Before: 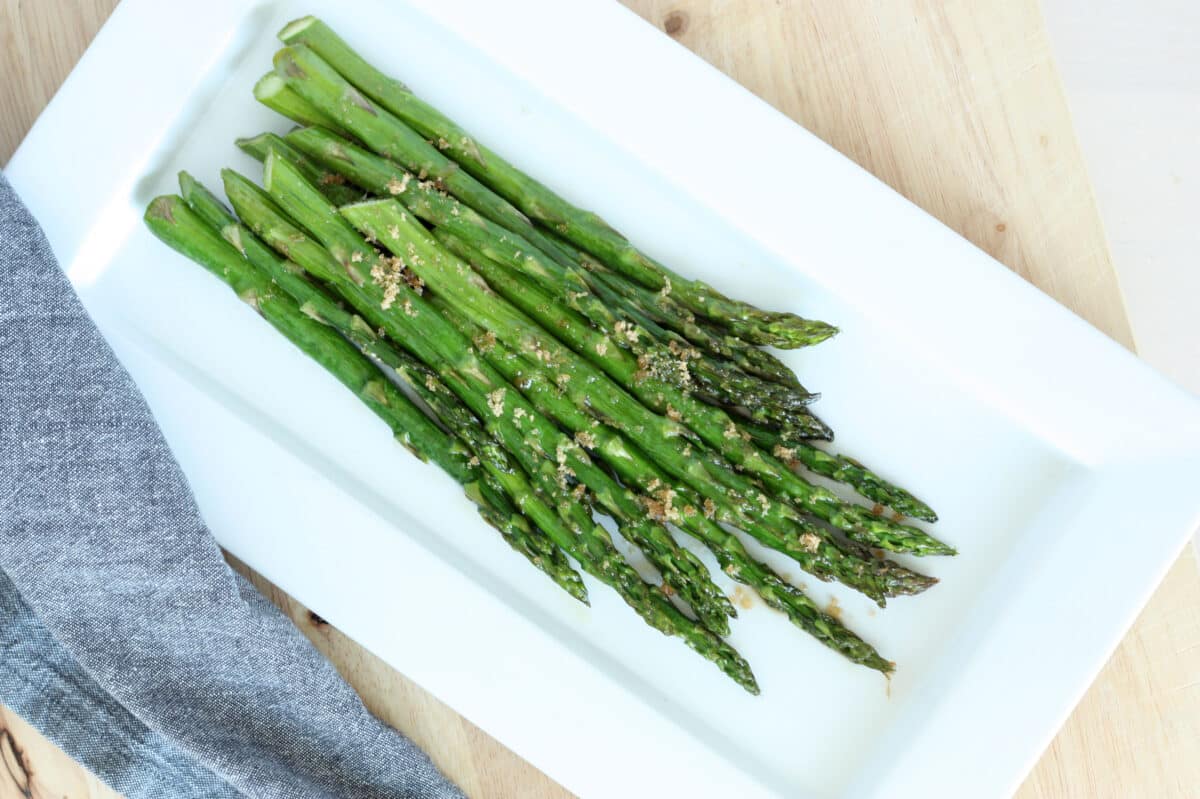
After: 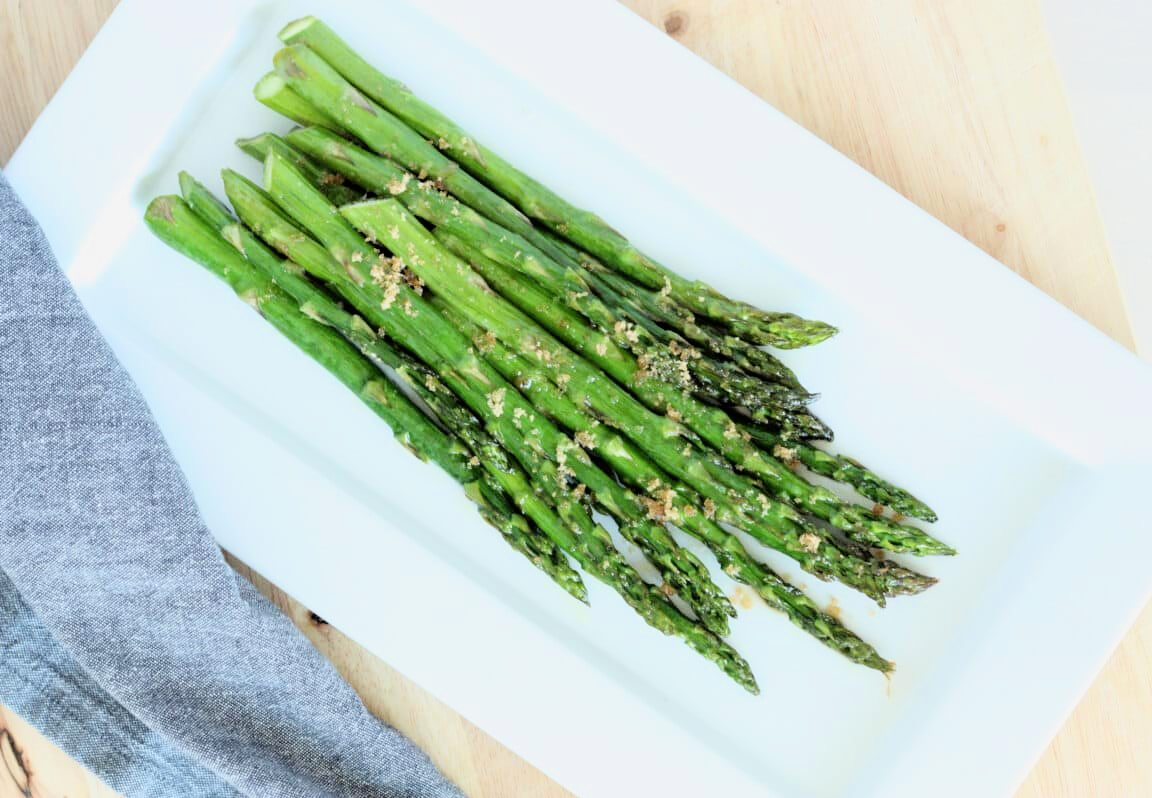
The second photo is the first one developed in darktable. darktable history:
crop: right 3.979%, bottom 0.044%
filmic rgb: black relative exposure -7.99 EV, white relative exposure 3.95 EV, hardness 4.13, contrast 0.999, color science v6 (2022)
tone equalizer: -8 EV -0.743 EV, -7 EV -0.684 EV, -6 EV -0.614 EV, -5 EV -0.366 EV, -3 EV 0.371 EV, -2 EV 0.6 EV, -1 EV 0.698 EV, +0 EV 0.74 EV, mask exposure compensation -0.486 EV
